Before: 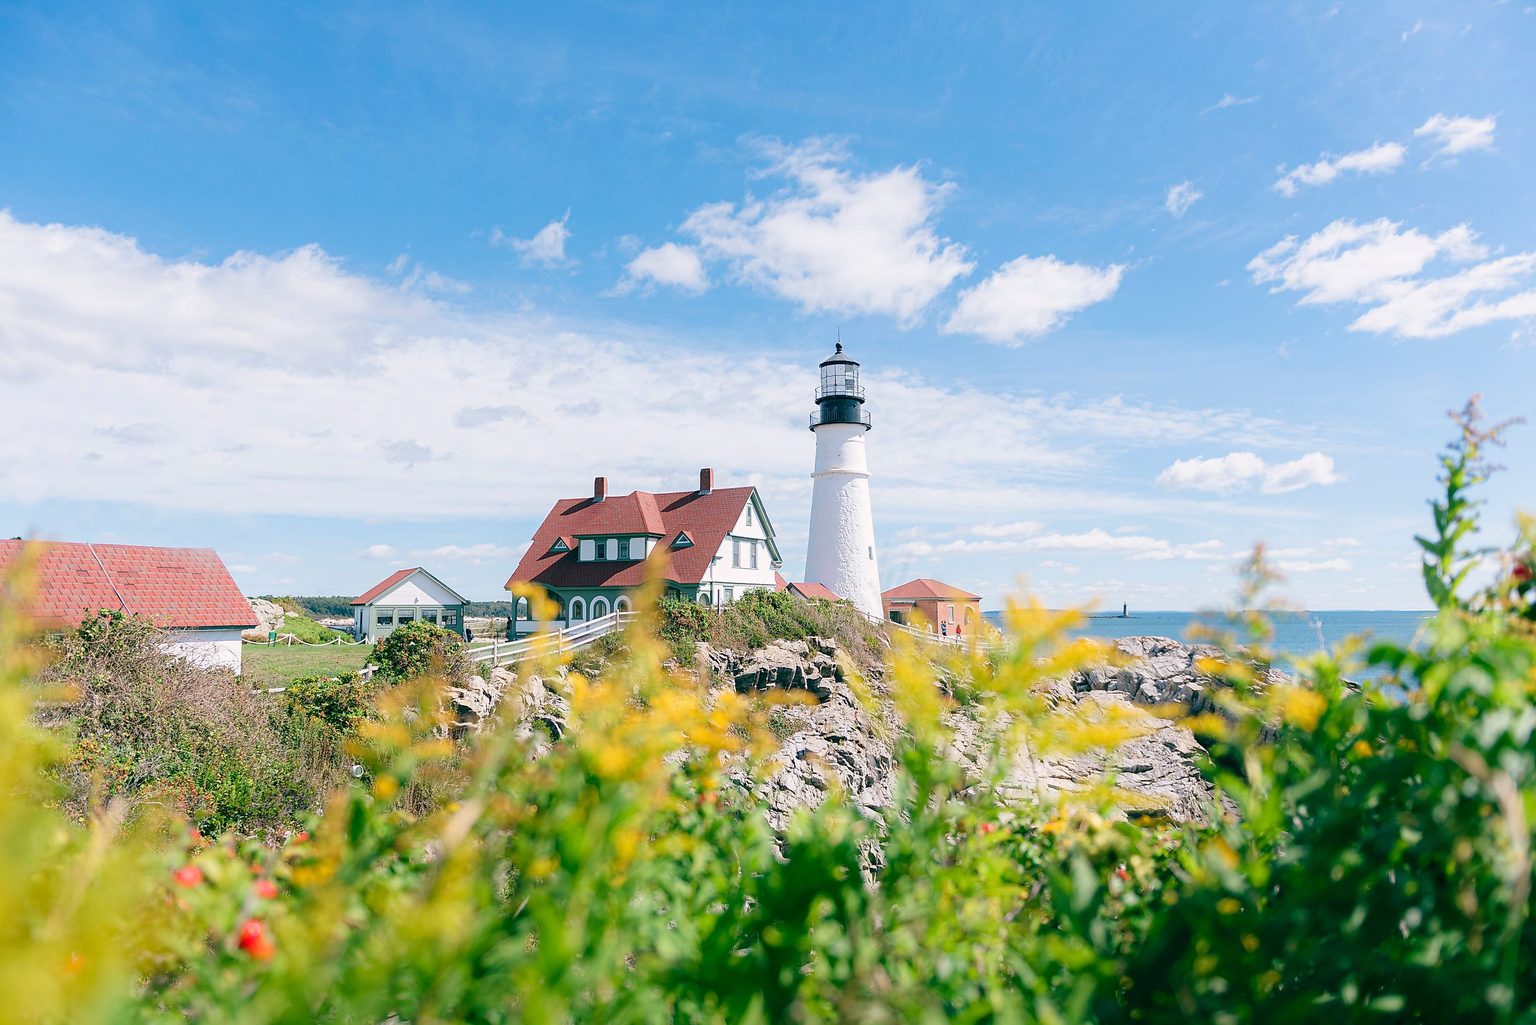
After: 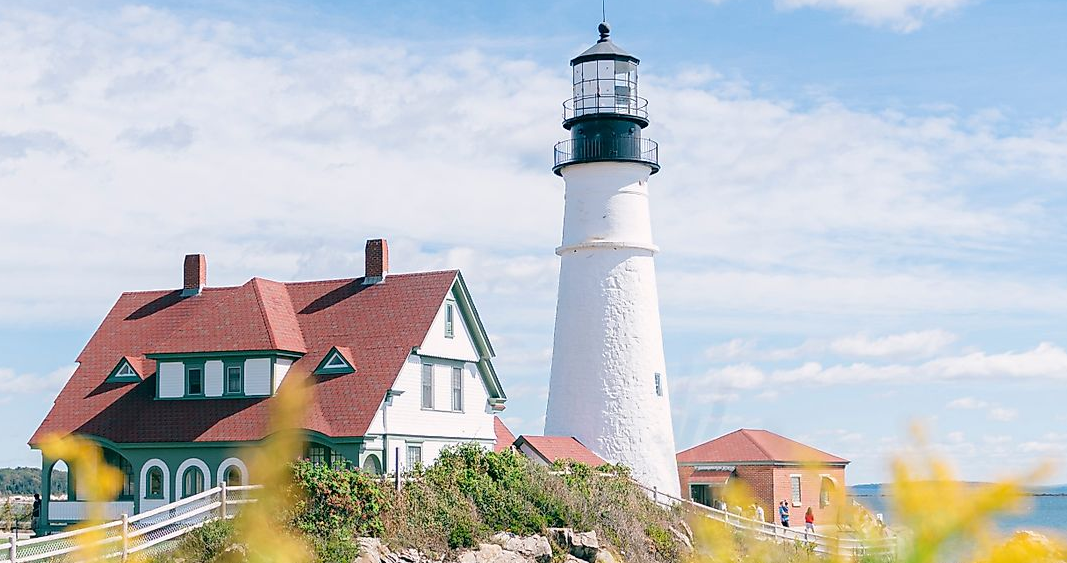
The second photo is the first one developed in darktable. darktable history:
crop: left 31.751%, top 32.172%, right 27.8%, bottom 35.83%
